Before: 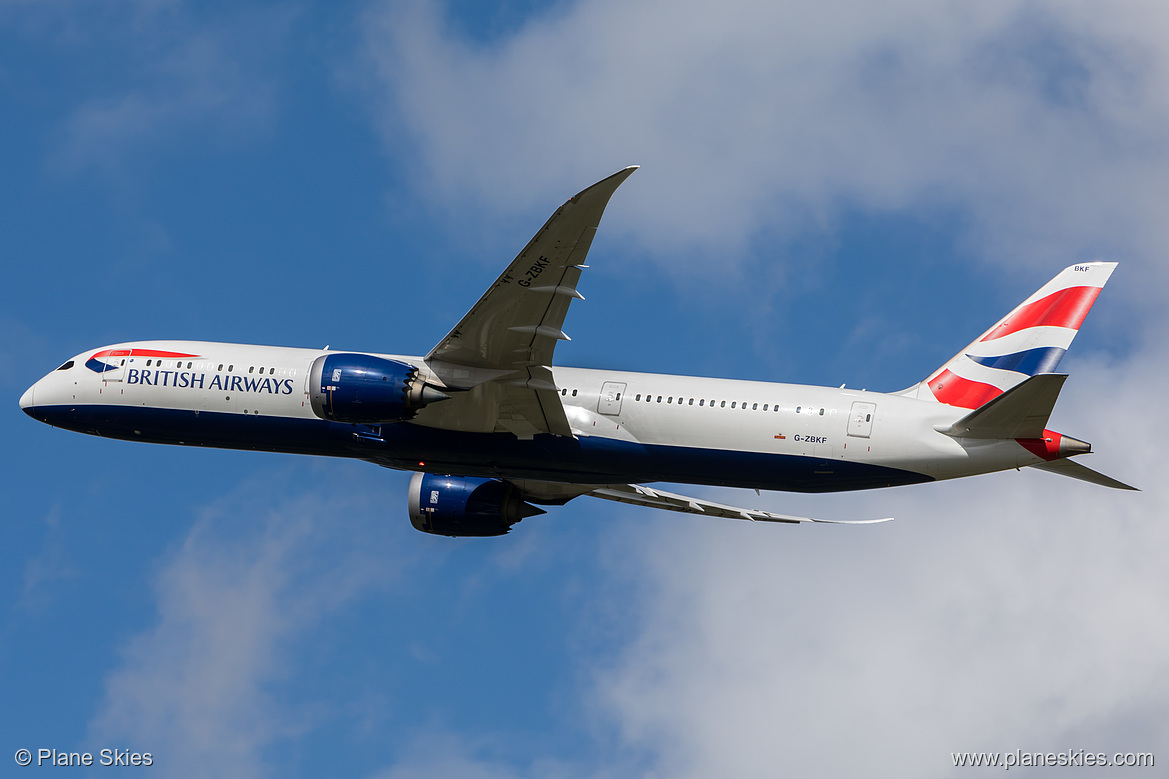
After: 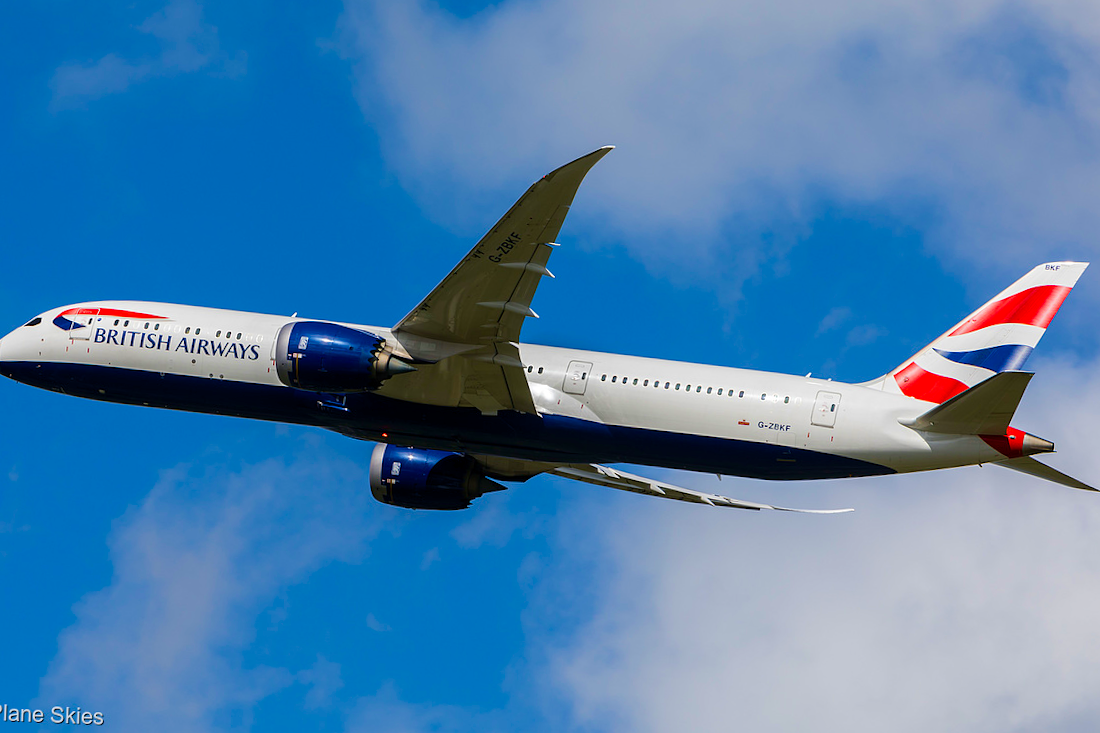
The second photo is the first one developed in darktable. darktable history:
velvia: strength 39.56%
levels: gray 59.33%
color balance rgb: shadows lift › chroma 1.038%, shadows lift › hue 241.71°, linear chroma grading › global chroma 15.406%, perceptual saturation grading › global saturation 0.322%, perceptual saturation grading › highlights -17.41%, perceptual saturation grading › mid-tones 32.418%, perceptual saturation grading › shadows 50.575%
crop and rotate: angle -2.4°
